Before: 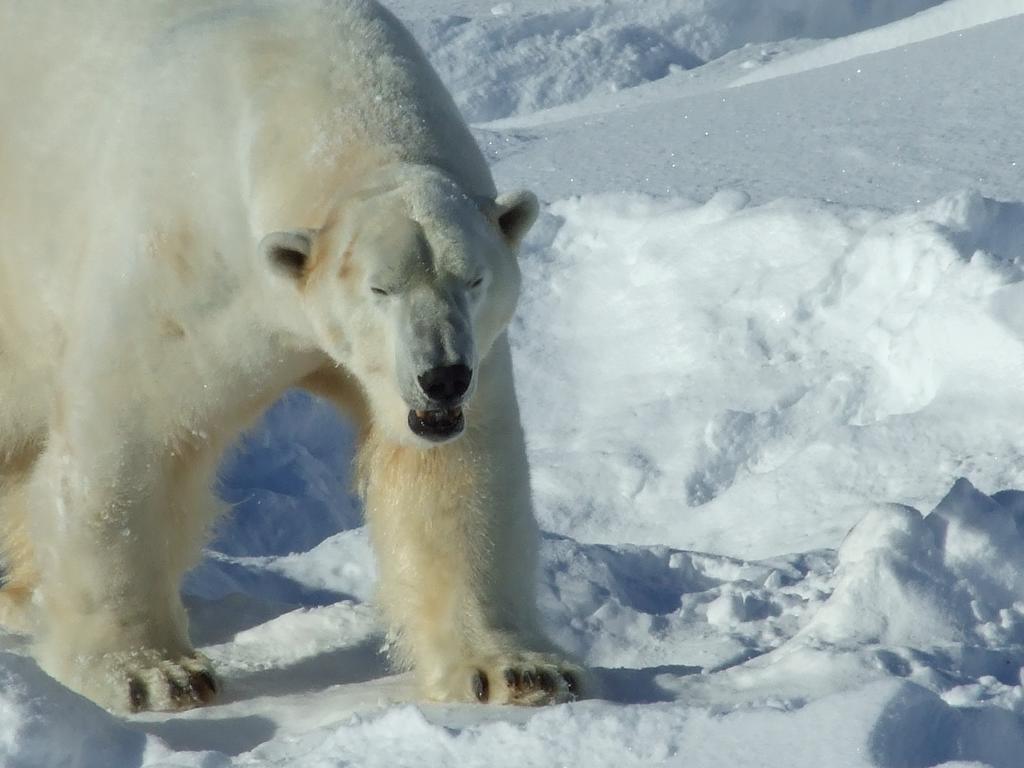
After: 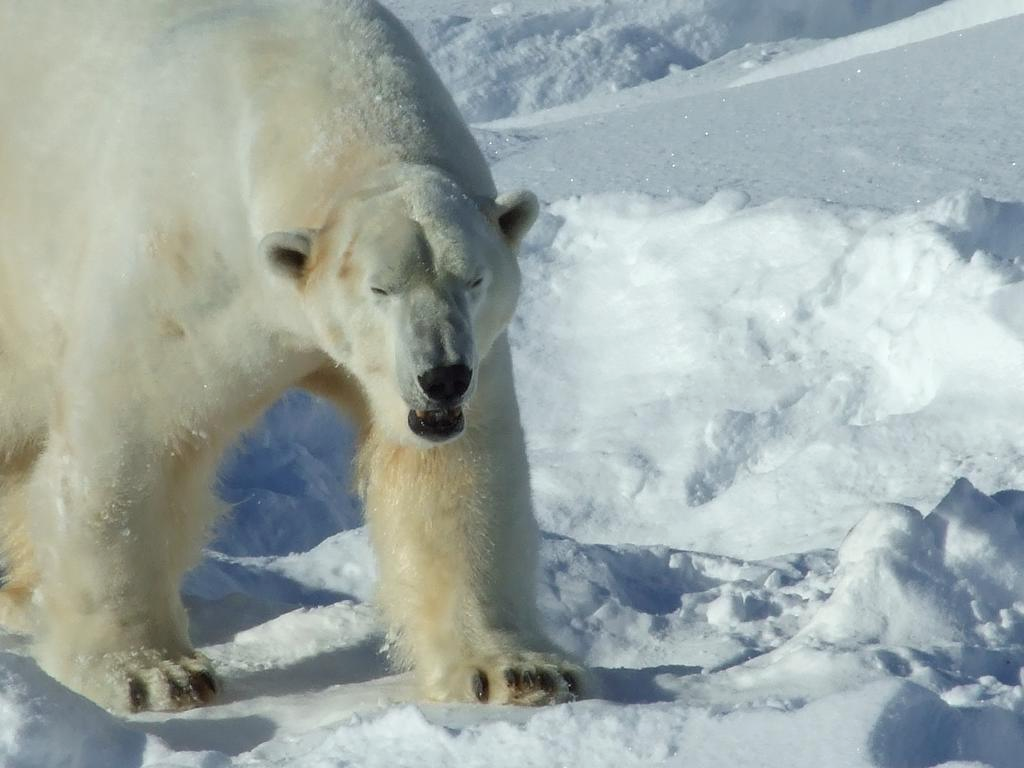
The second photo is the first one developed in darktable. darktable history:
exposure: exposure 0.086 EV, compensate highlight preservation false
